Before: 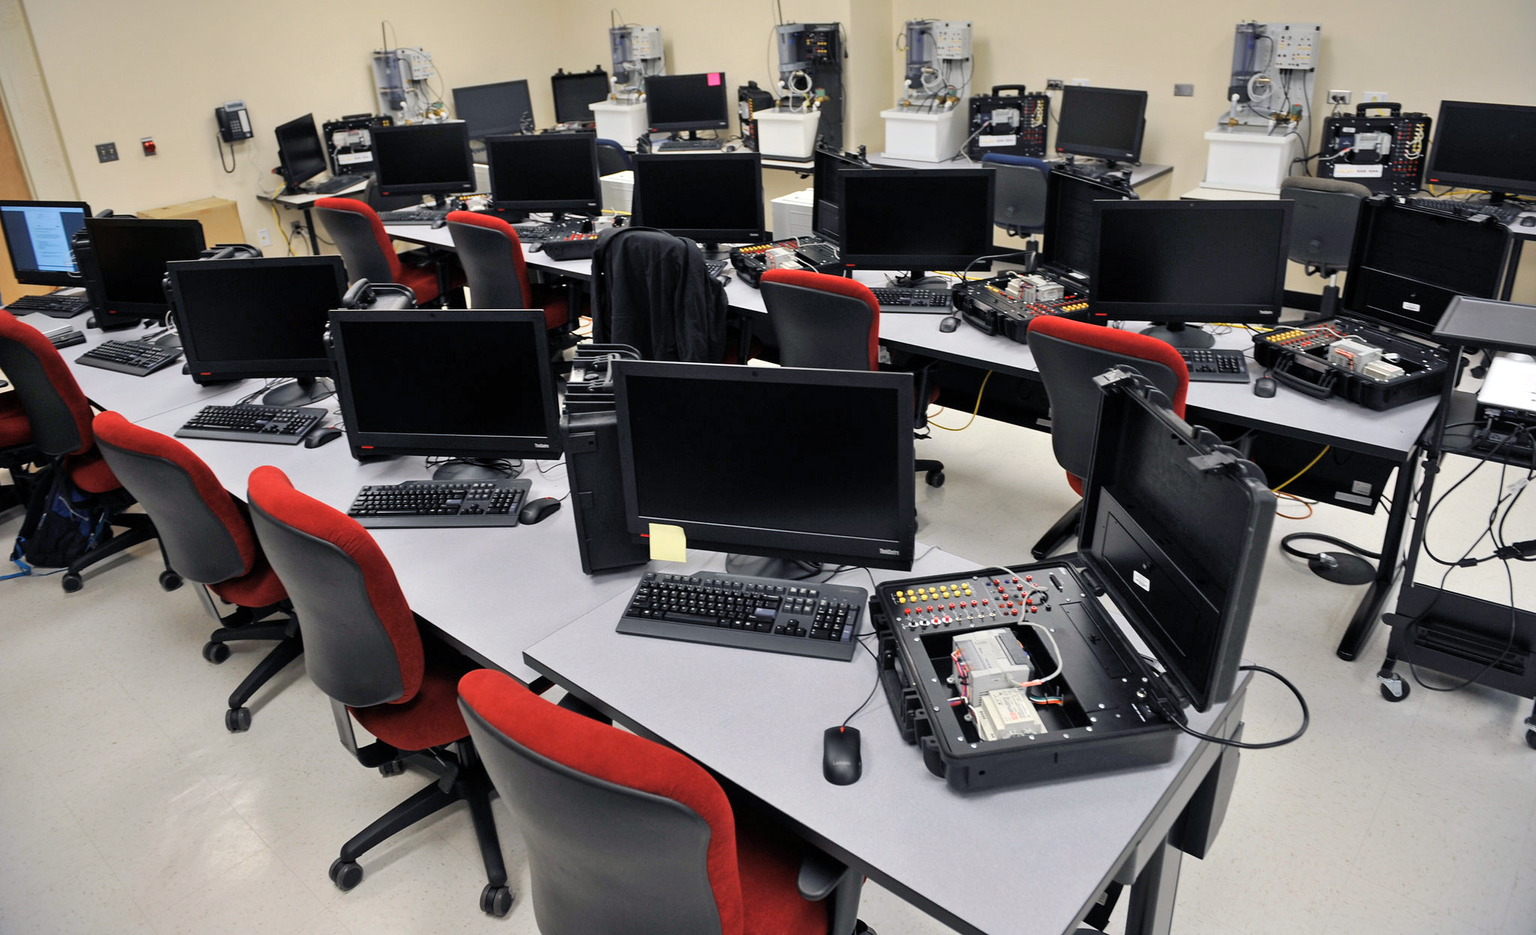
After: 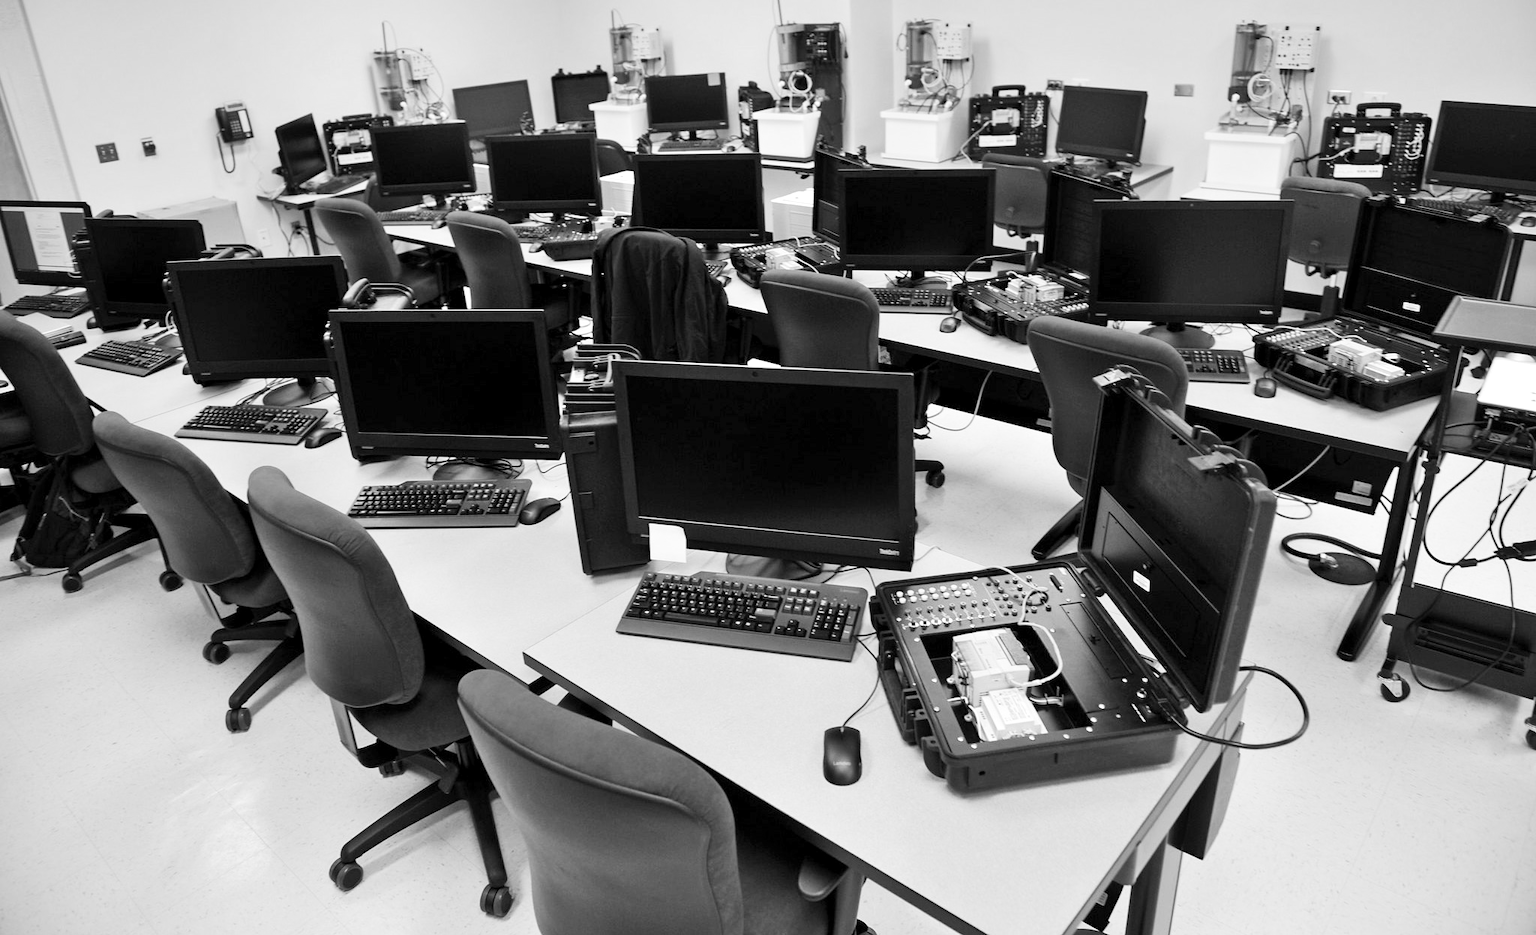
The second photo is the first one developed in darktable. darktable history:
monochrome: on, module defaults
contrast brightness saturation: contrast 0.2, brightness 0.16, saturation 0.22
exposure: black level correction 0.001, exposure 0.14 EV, compensate highlight preservation false
color balance rgb: linear chroma grading › global chroma 15%, perceptual saturation grading › global saturation 30%
